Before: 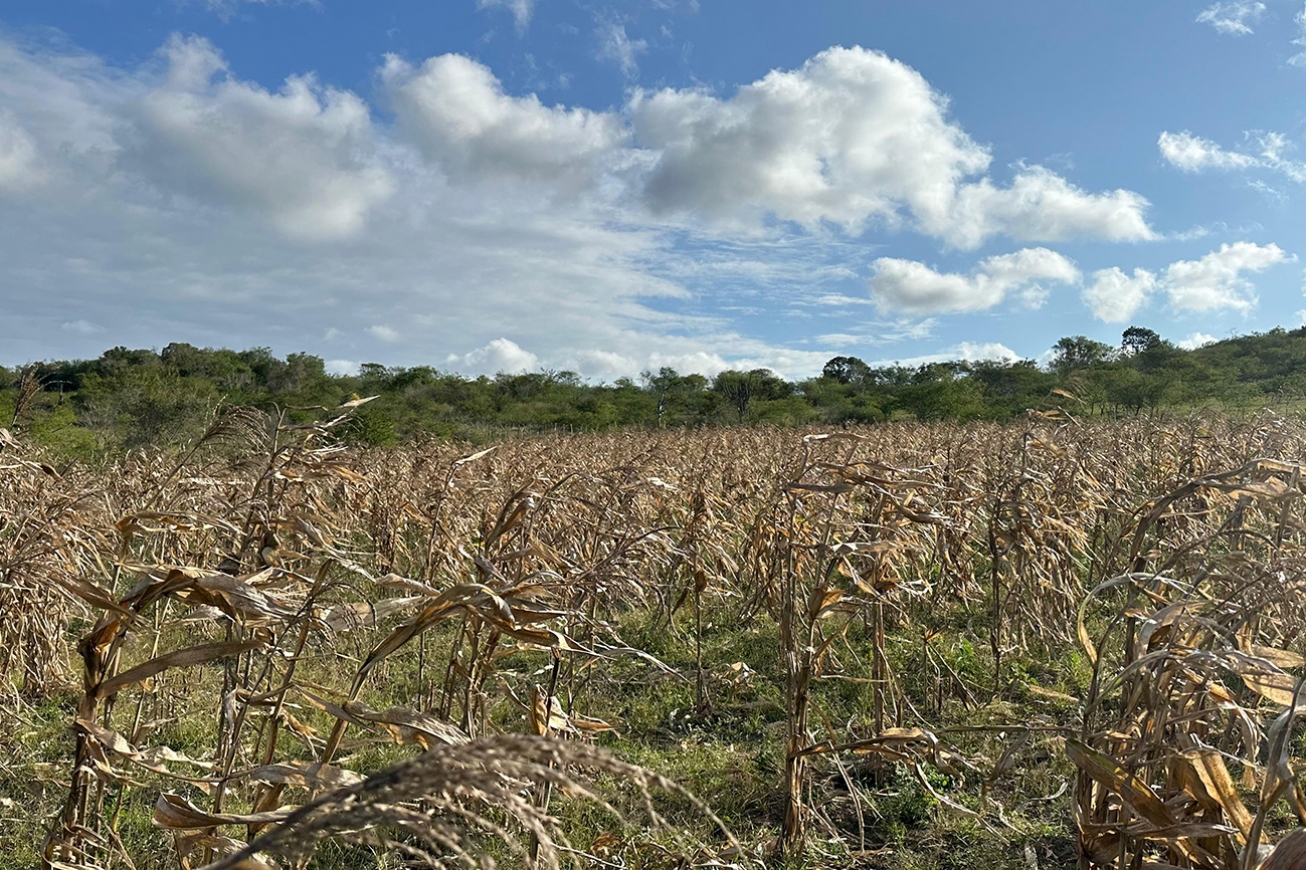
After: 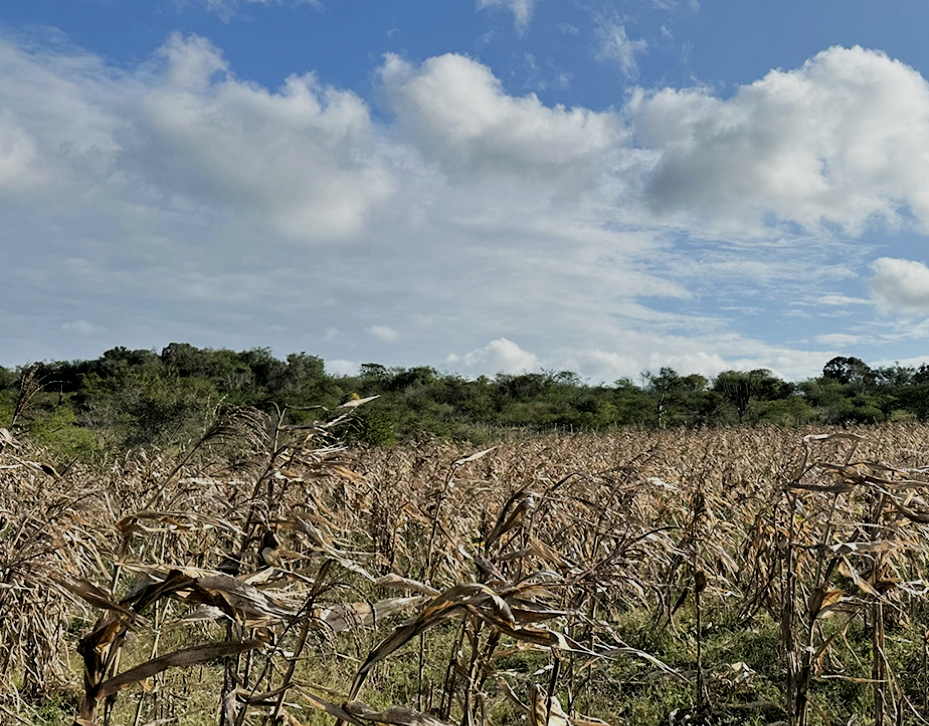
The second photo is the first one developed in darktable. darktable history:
contrast brightness saturation: saturation -0.046
filmic rgb: black relative exposure -5.09 EV, white relative exposure 3.95 EV, hardness 2.88, contrast 1.199, highlights saturation mix -31.2%
crop: right 28.864%, bottom 16.548%
